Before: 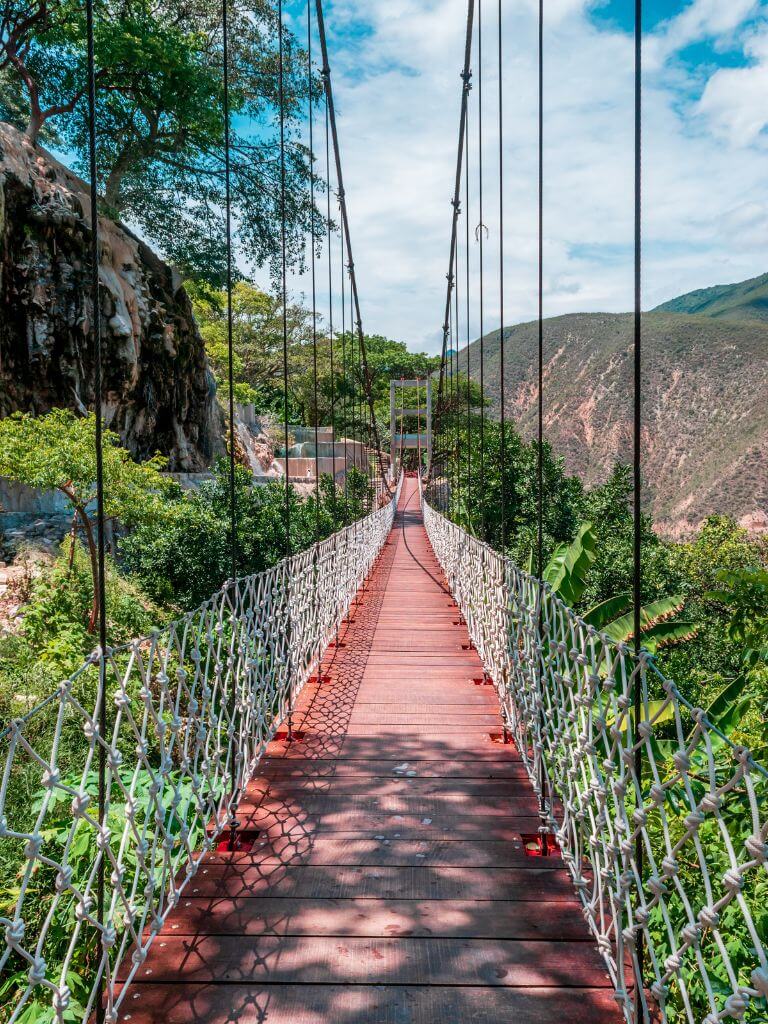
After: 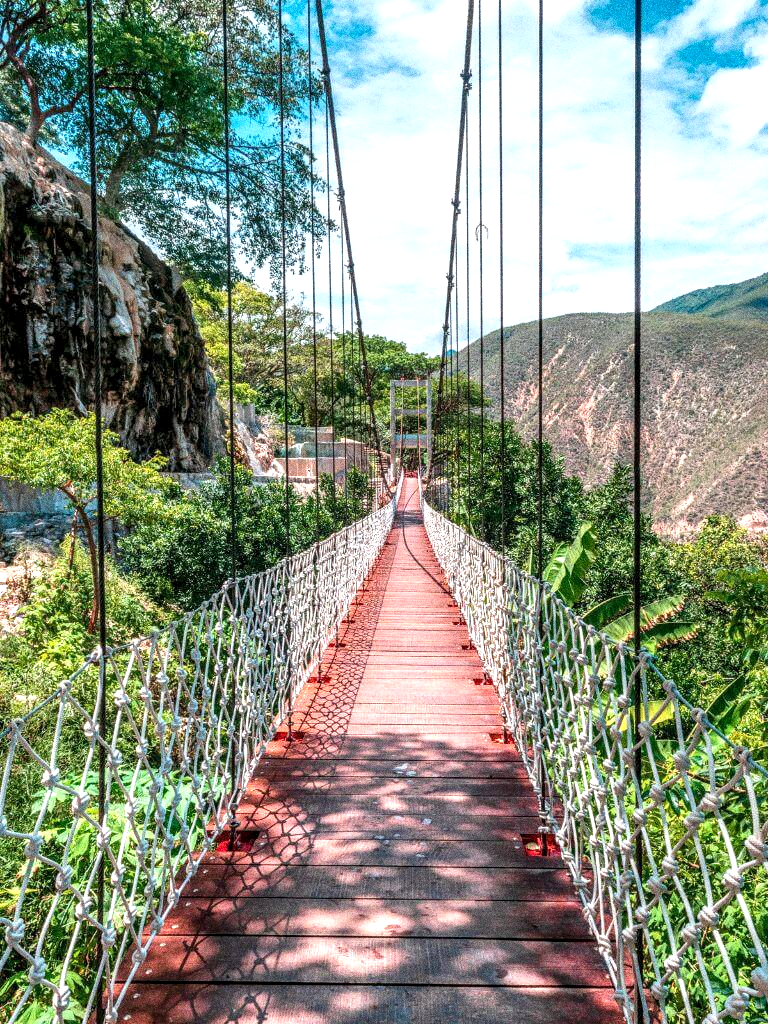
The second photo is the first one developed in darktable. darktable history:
exposure: exposure 0.636 EV, compensate highlight preservation false
grain: coarseness 14.49 ISO, strength 48.04%, mid-tones bias 35%
local contrast: detail 130%
